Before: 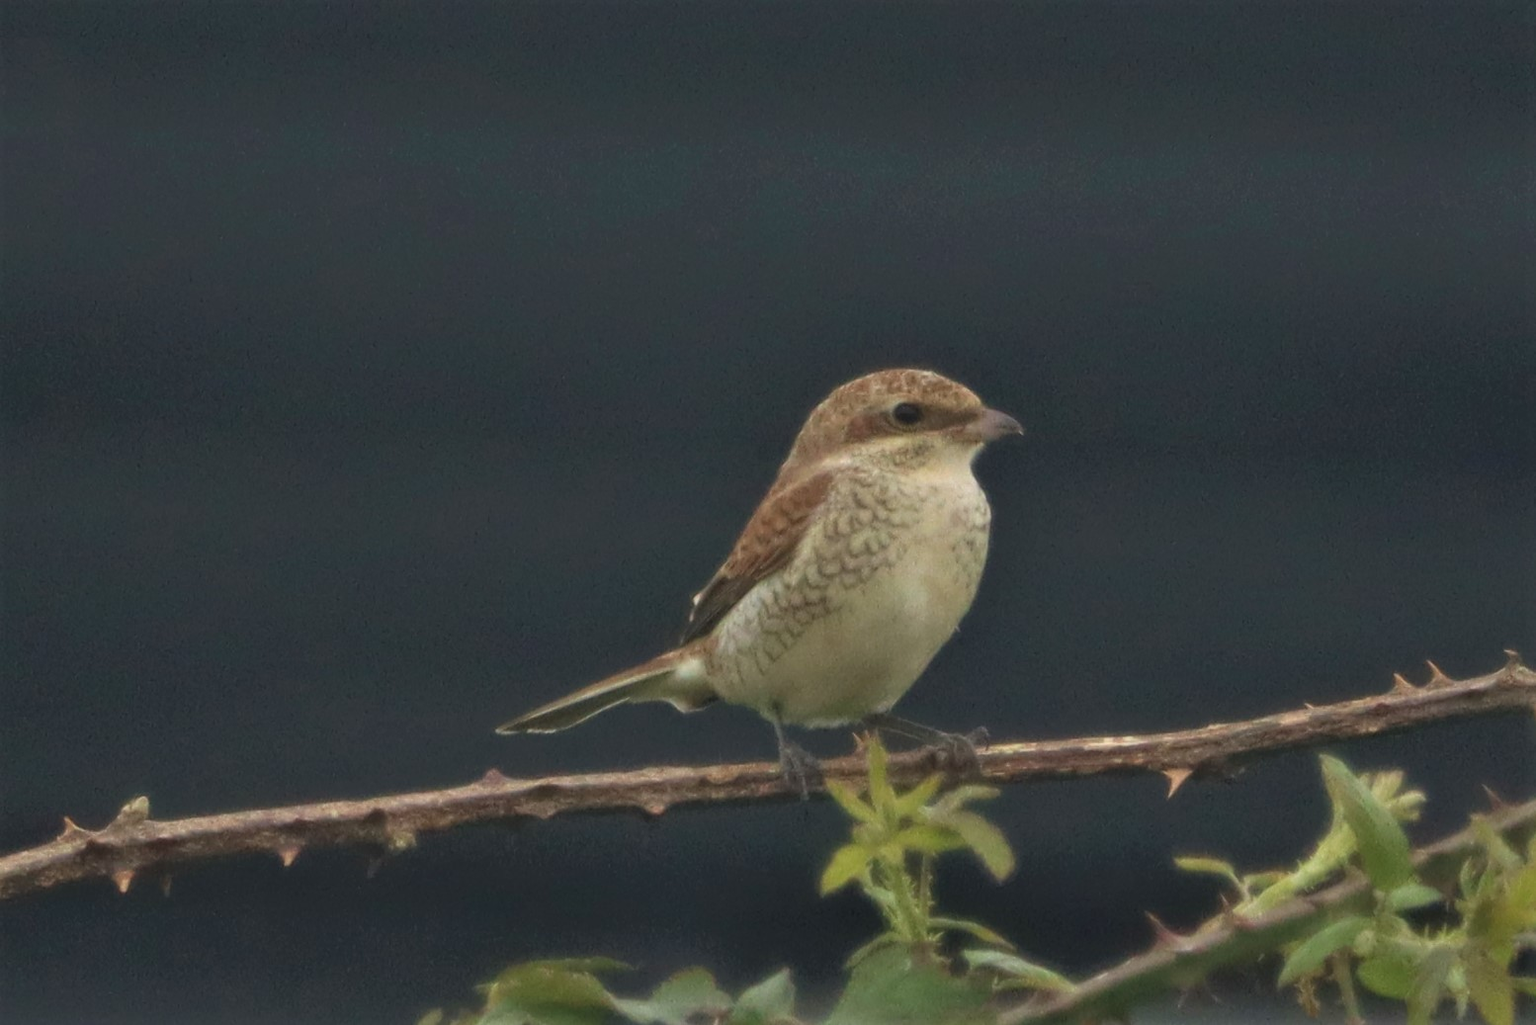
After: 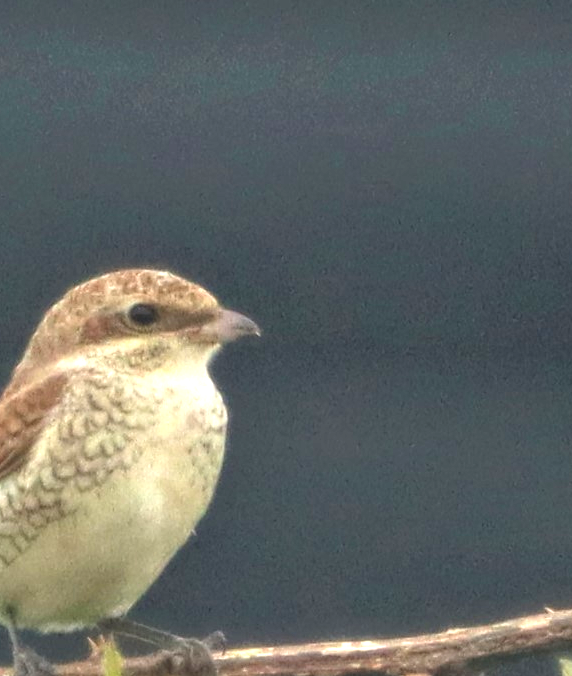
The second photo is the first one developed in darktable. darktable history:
exposure: exposure 1.2 EV, compensate exposure bias true, compensate highlight preservation false
crop and rotate: left 49.9%, top 10.12%, right 13.277%, bottom 24.651%
local contrast: on, module defaults
